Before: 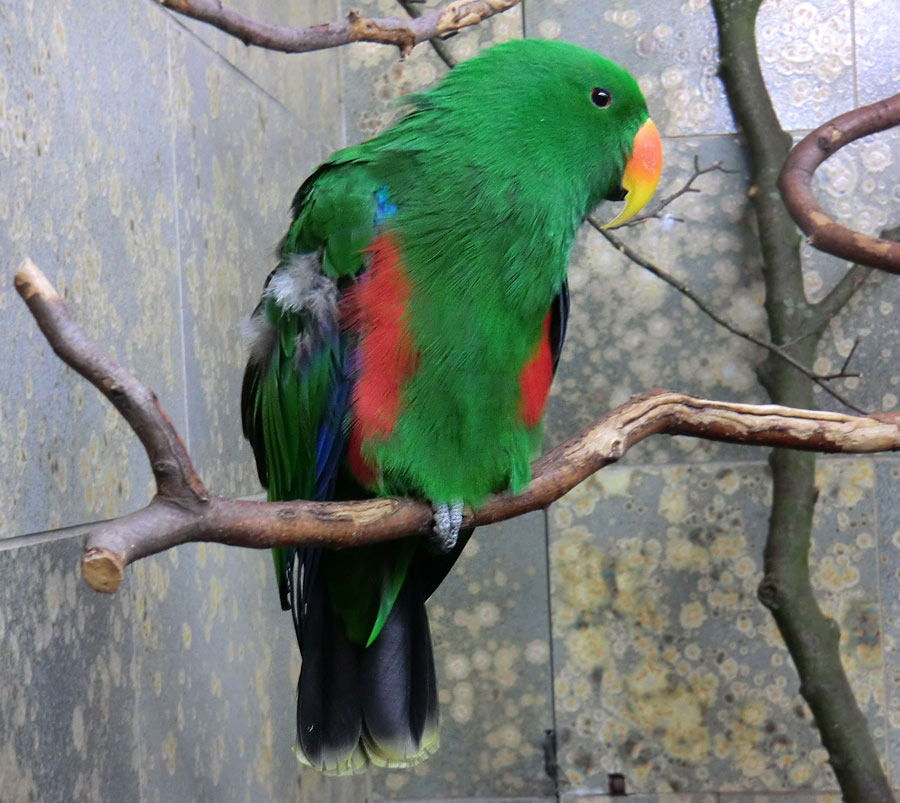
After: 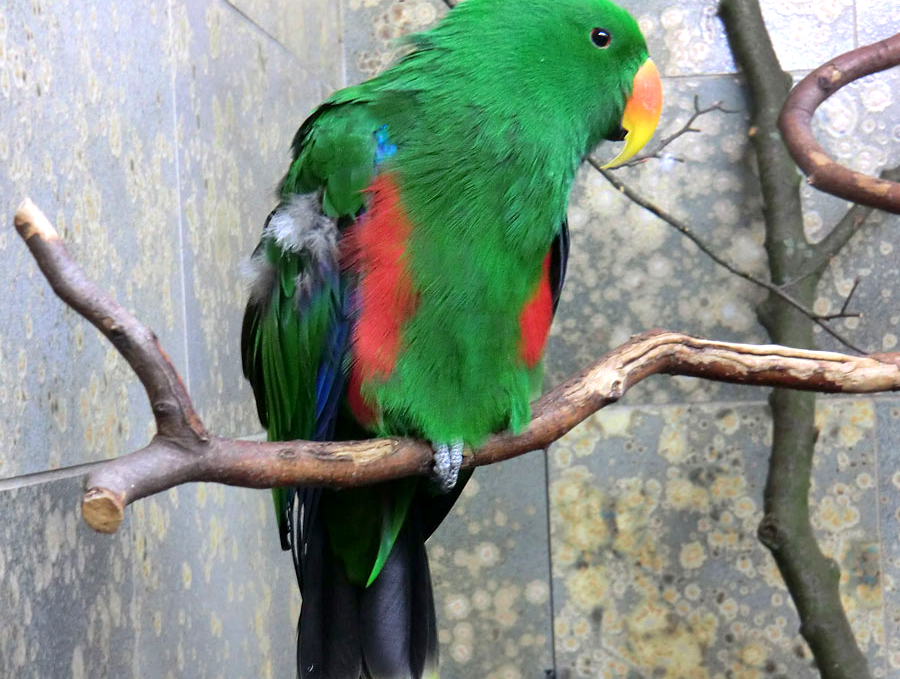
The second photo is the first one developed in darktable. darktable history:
exposure: black level correction 0.001, exposure 0.499 EV, compensate highlight preservation false
crop: top 7.571%, bottom 7.756%
